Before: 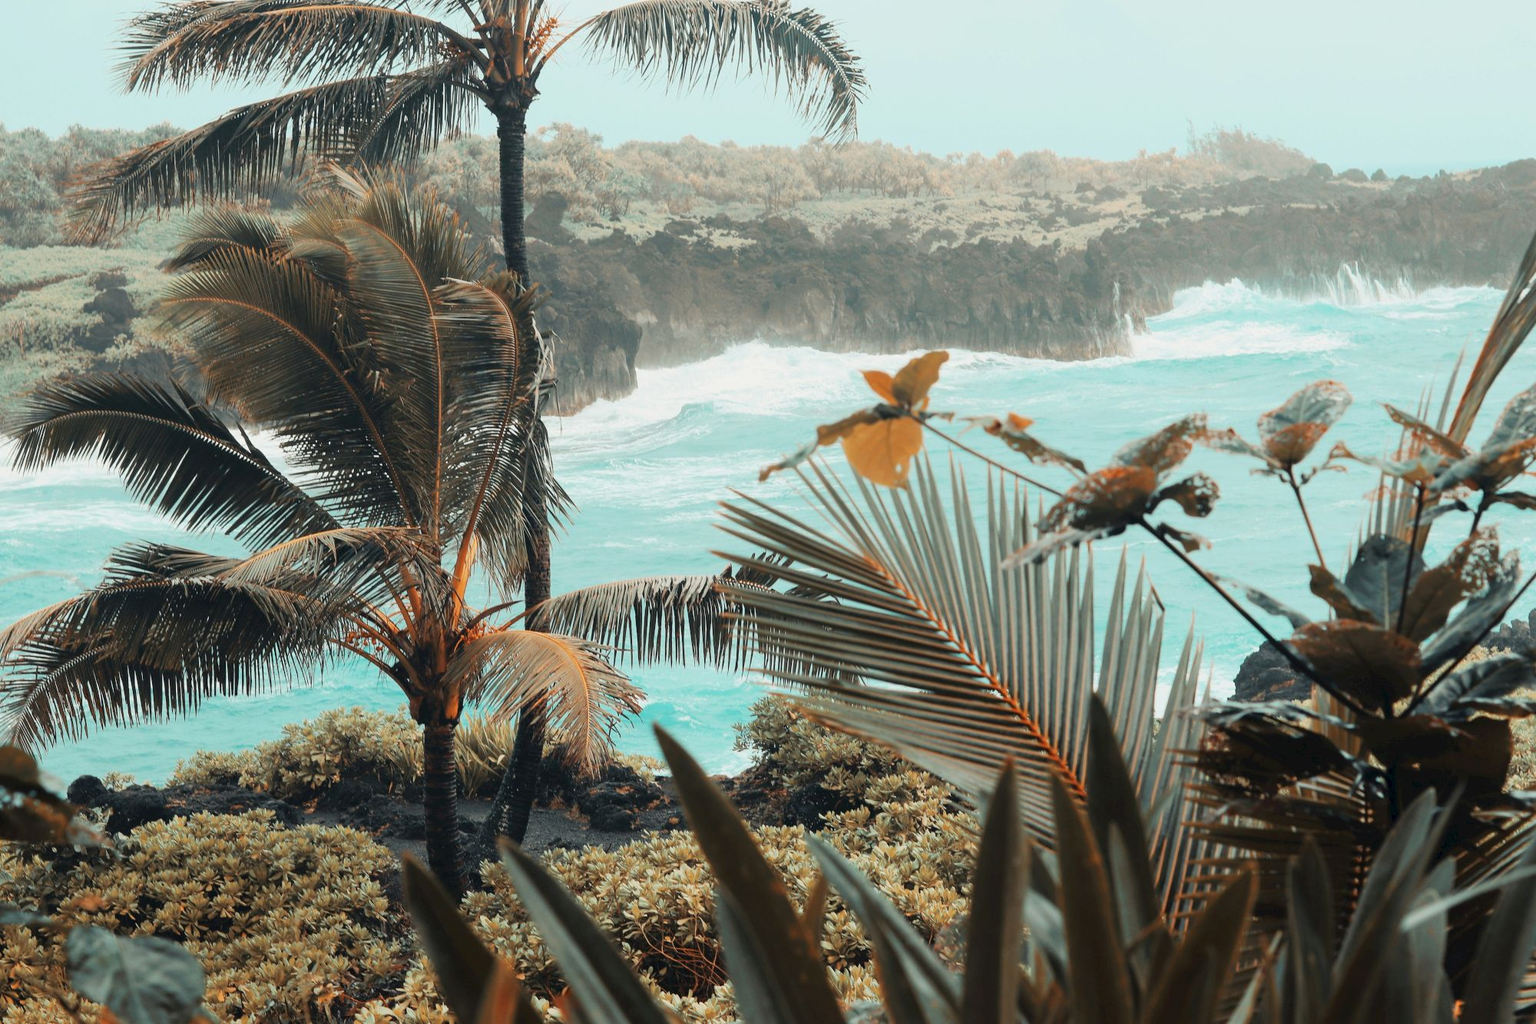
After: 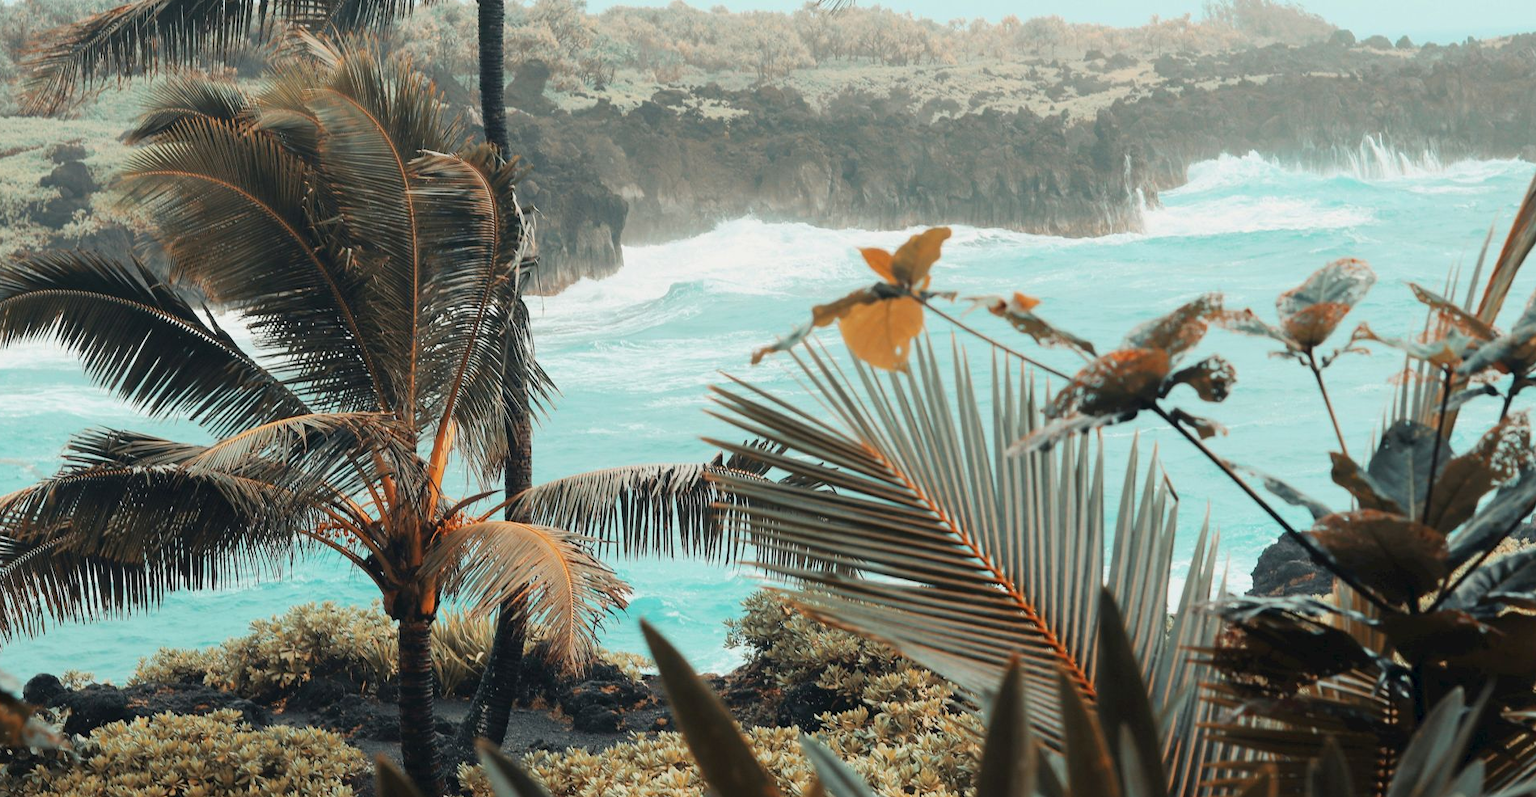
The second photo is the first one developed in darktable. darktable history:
white balance: emerald 1
crop and rotate: left 2.991%, top 13.302%, right 1.981%, bottom 12.636%
color balance: mode lift, gamma, gain (sRGB)
